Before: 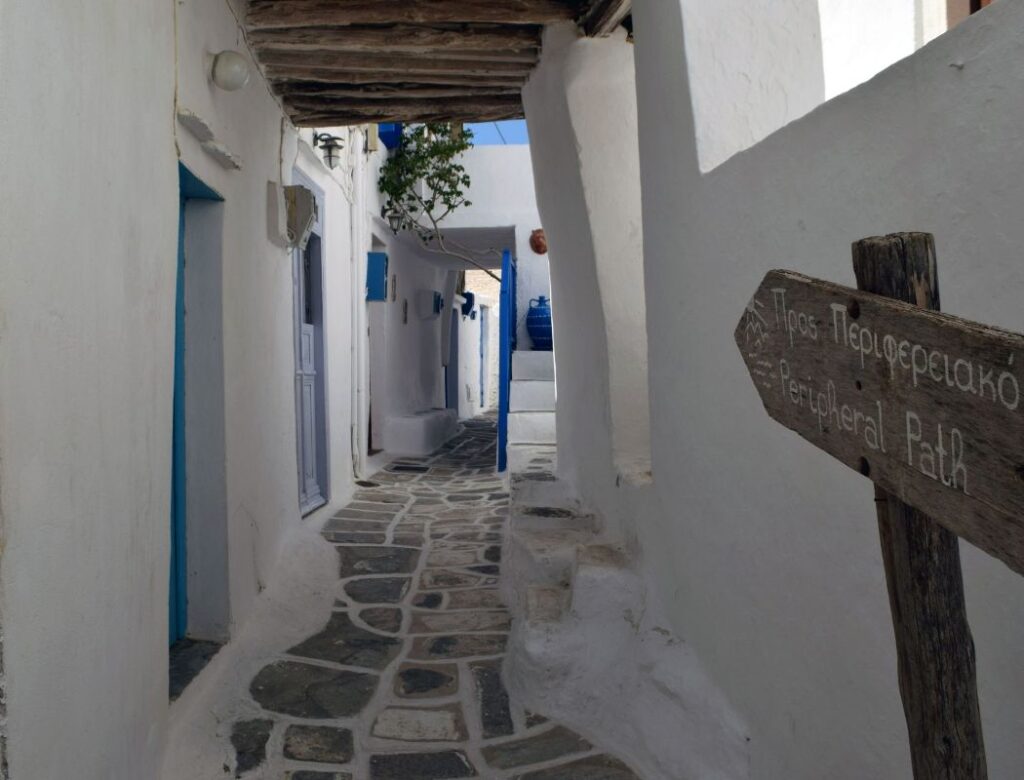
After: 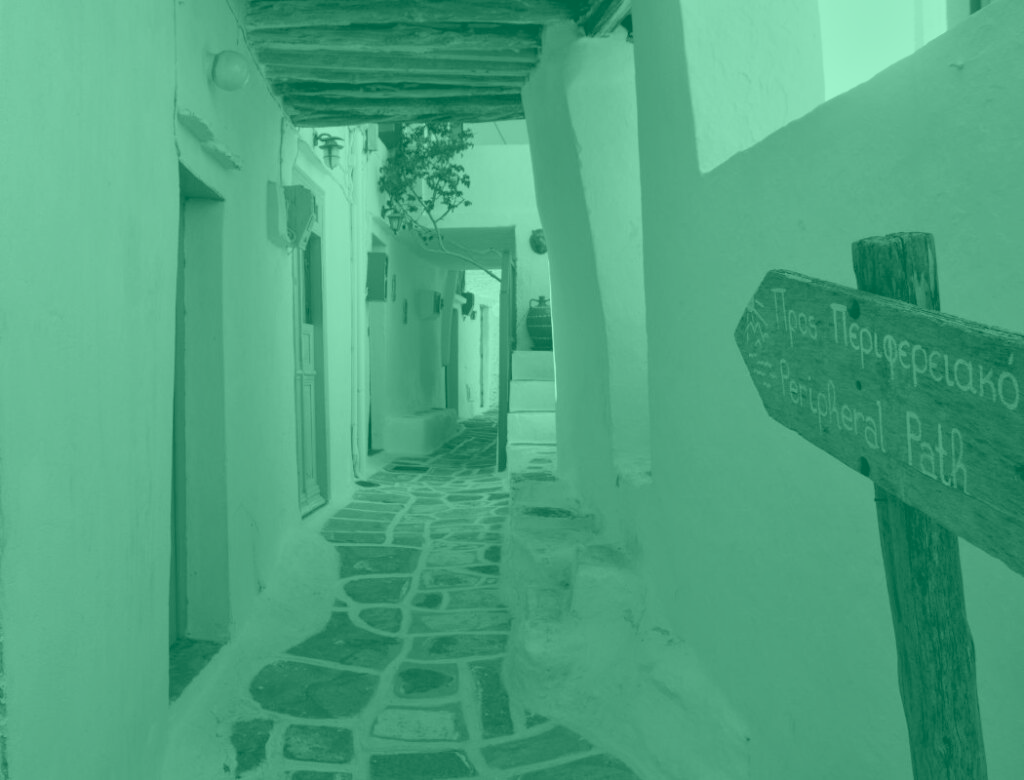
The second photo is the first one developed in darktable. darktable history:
local contrast: highlights 100%, shadows 100%, detail 120%, midtone range 0.2
colorize: hue 147.6°, saturation 65%, lightness 21.64%
exposure: exposure 0.376 EV, compensate highlight preservation false
bloom: size 9%, threshold 100%, strength 7%
color correction: saturation 0.98
